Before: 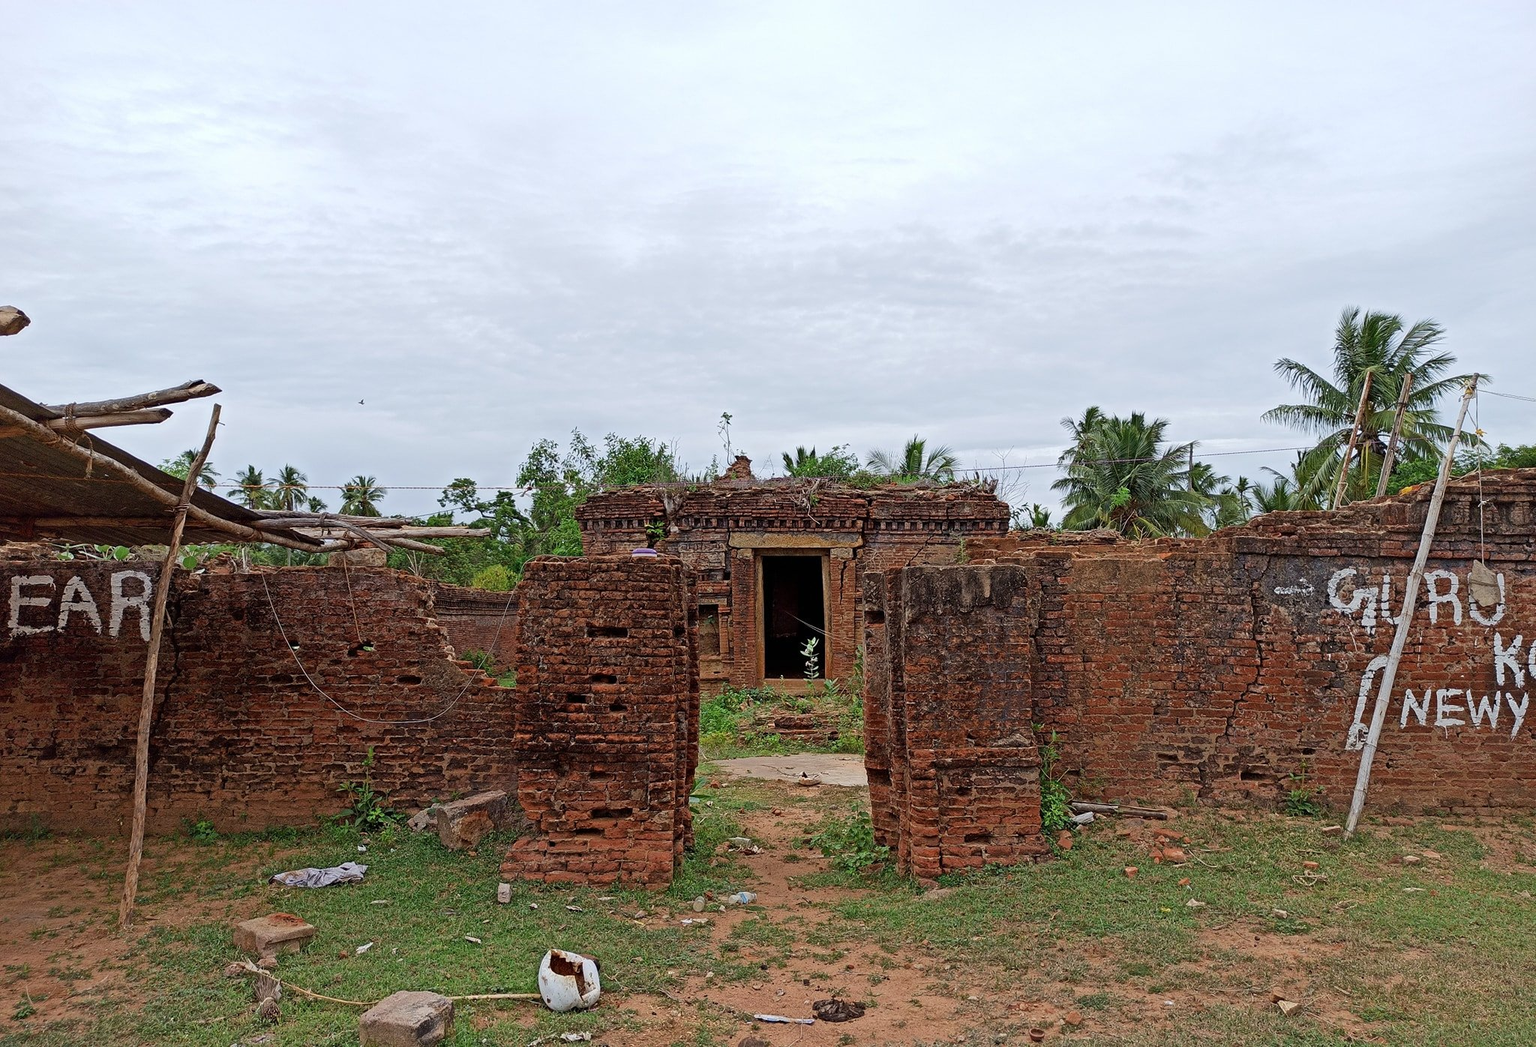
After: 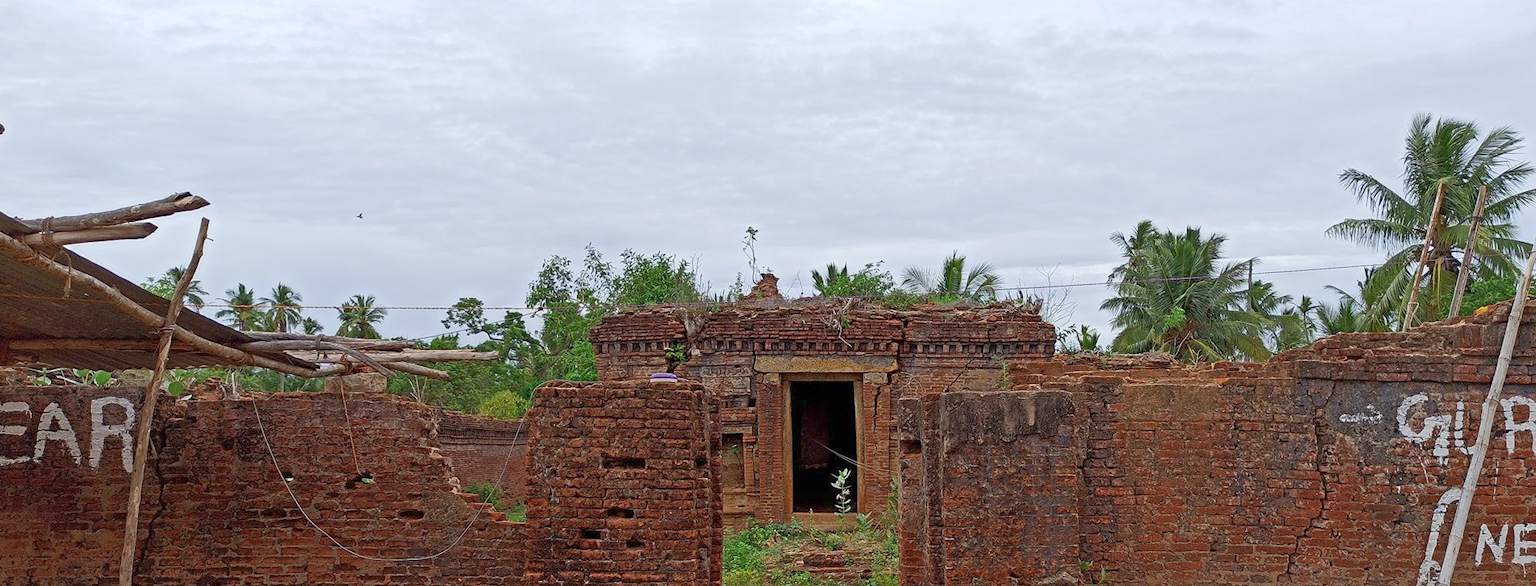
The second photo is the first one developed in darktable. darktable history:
rgb curve: curves: ch0 [(0, 0) (0.072, 0.166) (0.217, 0.293) (0.414, 0.42) (1, 1)], compensate middle gray true, preserve colors basic power
crop: left 1.744%, top 19.225%, right 5.069%, bottom 28.357%
